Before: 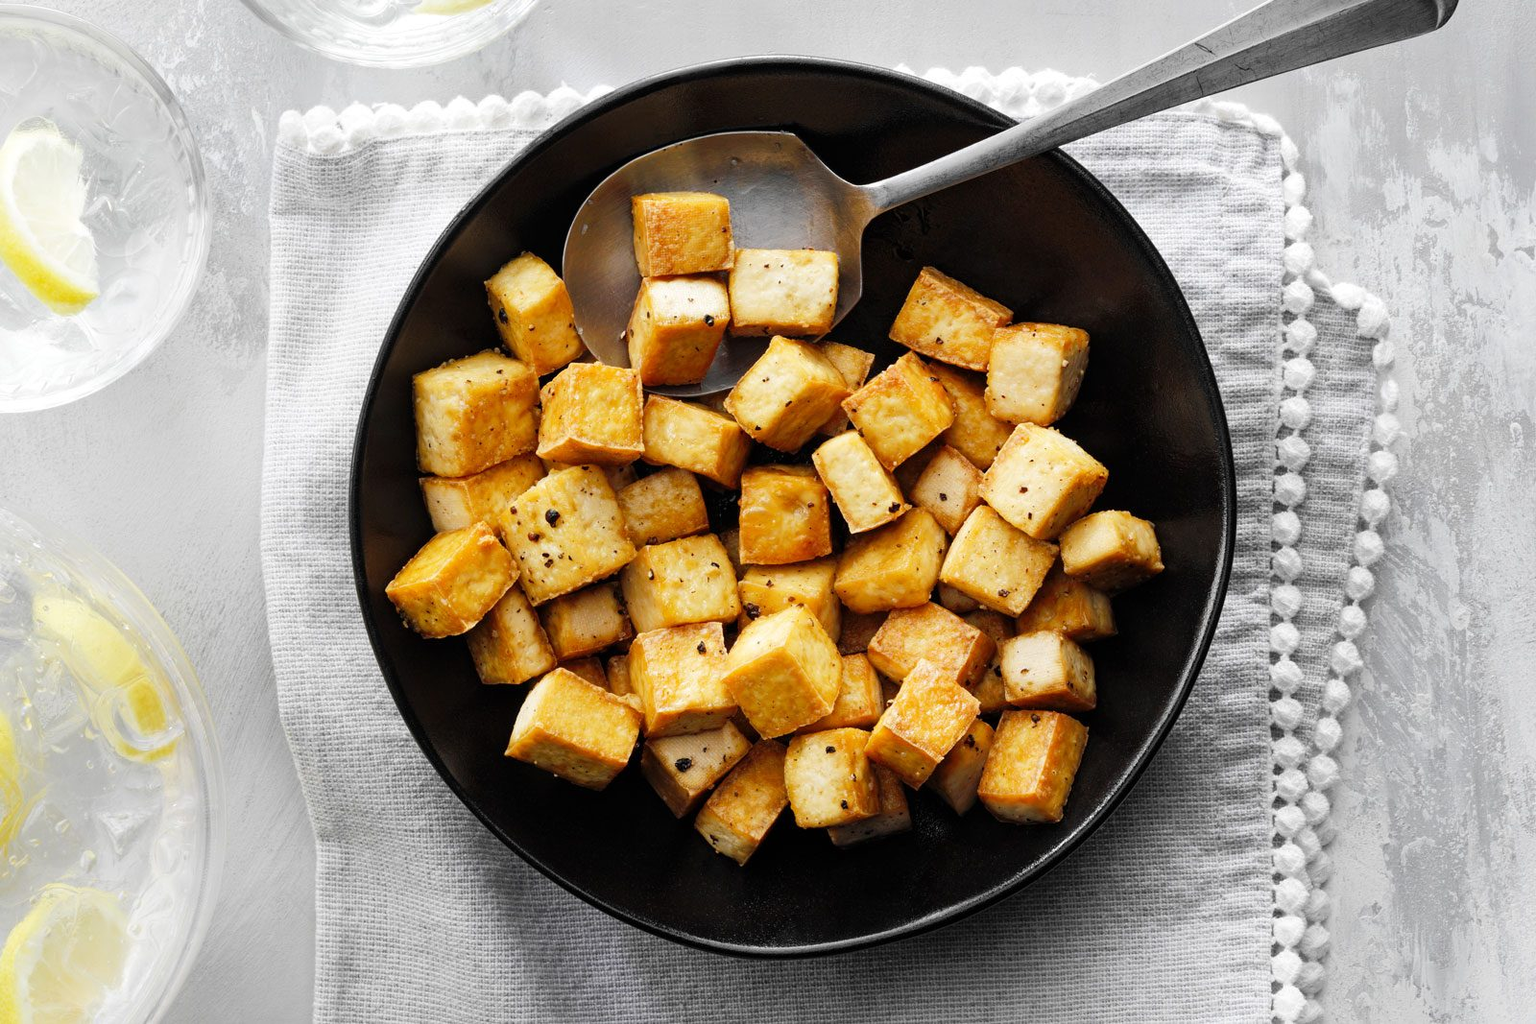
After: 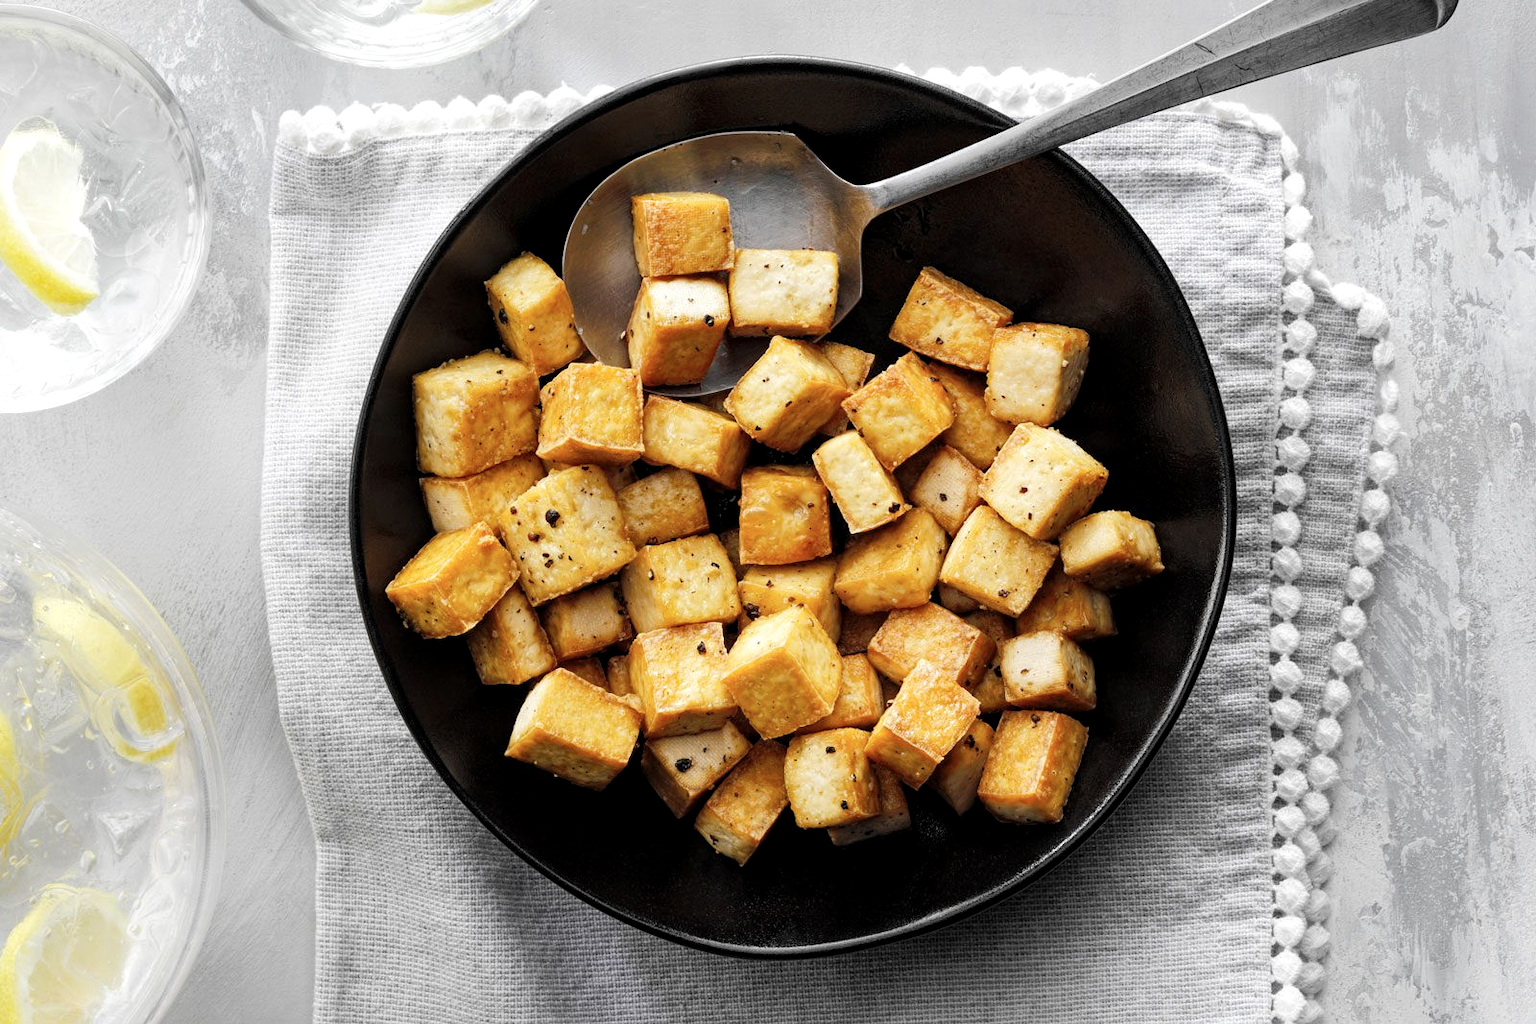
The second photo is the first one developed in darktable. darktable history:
local contrast: highlights 100%, shadows 100%, detail 131%, midtone range 0.2
color zones: curves: ch0 [(0, 0.5) (0.143, 0.52) (0.286, 0.5) (0.429, 0.5) (0.571, 0.5) (0.714, 0.5) (0.857, 0.5) (1, 0.5)]; ch1 [(0, 0.489) (0.155, 0.45) (0.286, 0.466) (0.429, 0.5) (0.571, 0.5) (0.714, 0.5) (0.857, 0.5) (1, 0.489)]
